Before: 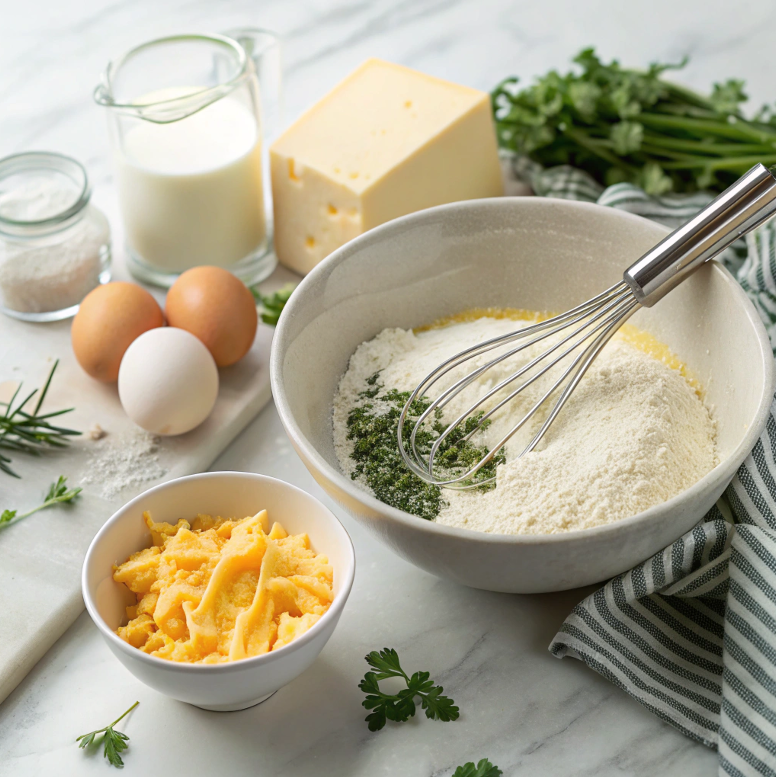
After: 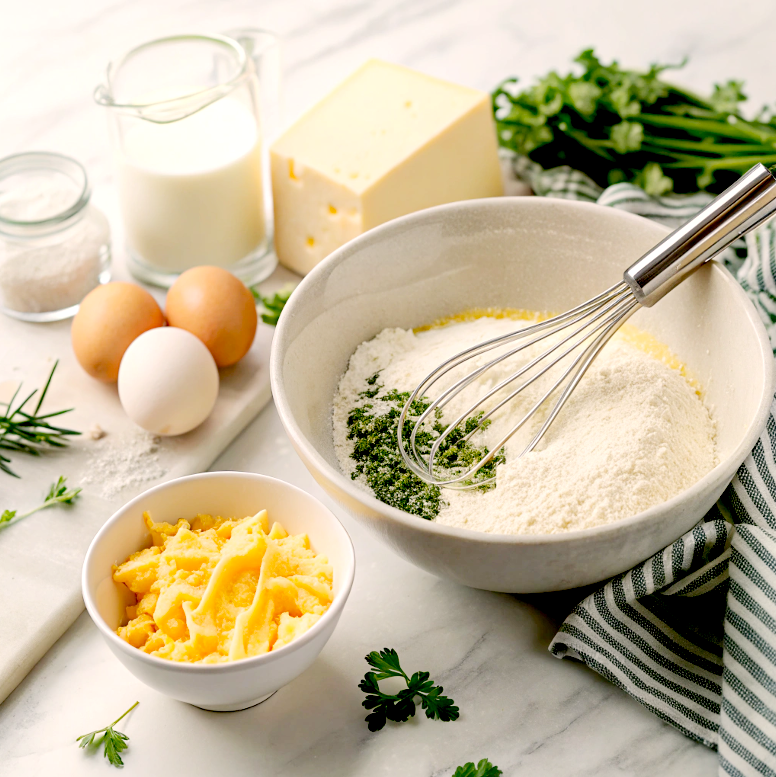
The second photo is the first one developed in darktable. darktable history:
tone curve: curves: ch0 [(0, 0) (0.526, 0.642) (1, 1)], preserve colors none
exposure: black level correction 0.026, exposure 0.181 EV, compensate highlight preservation false
color correction: highlights a* 3.92, highlights b* 5.1
